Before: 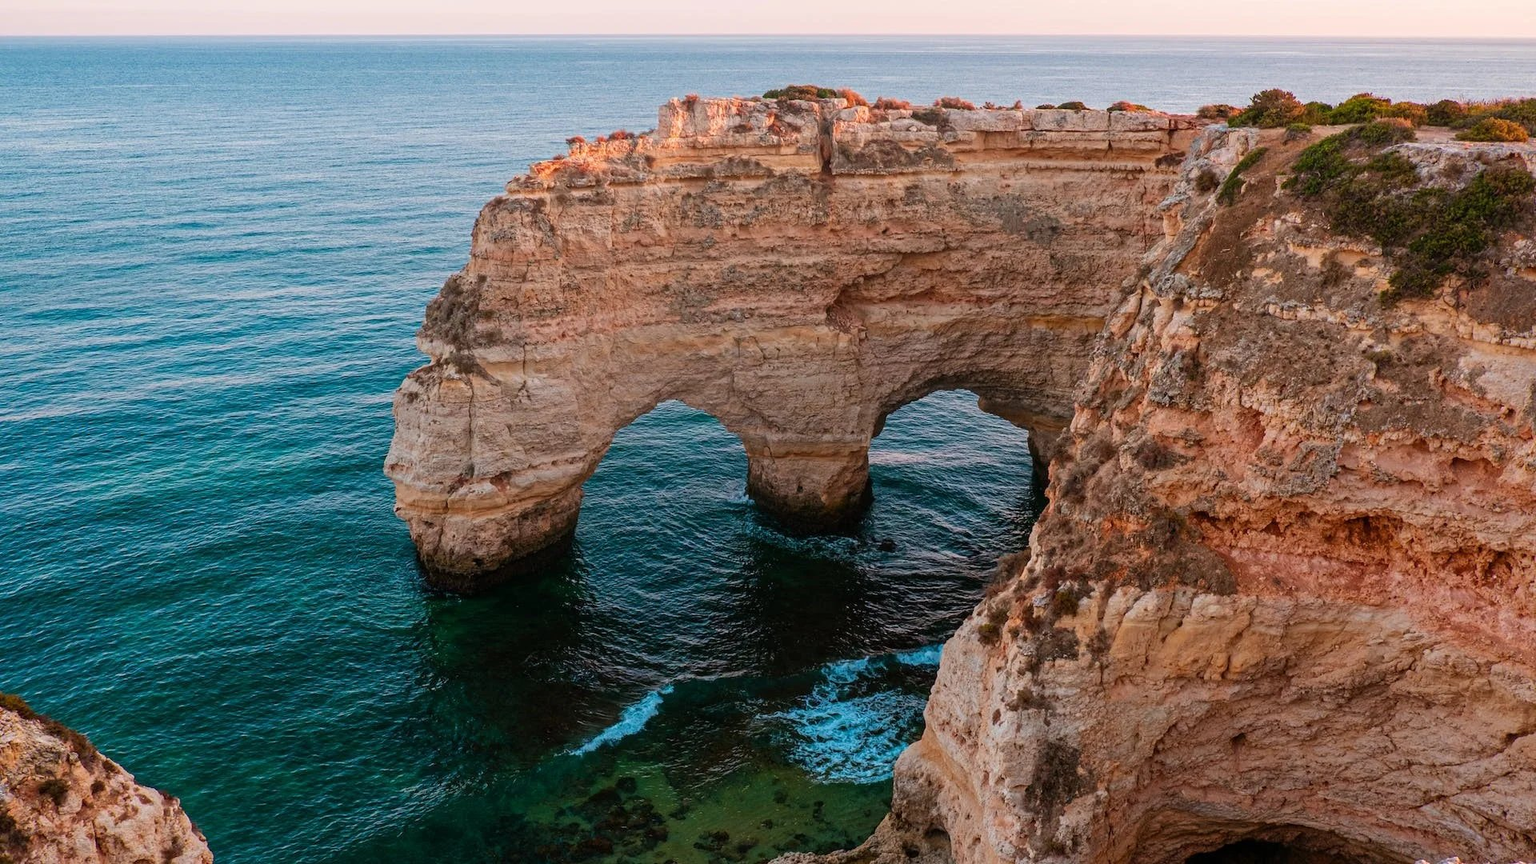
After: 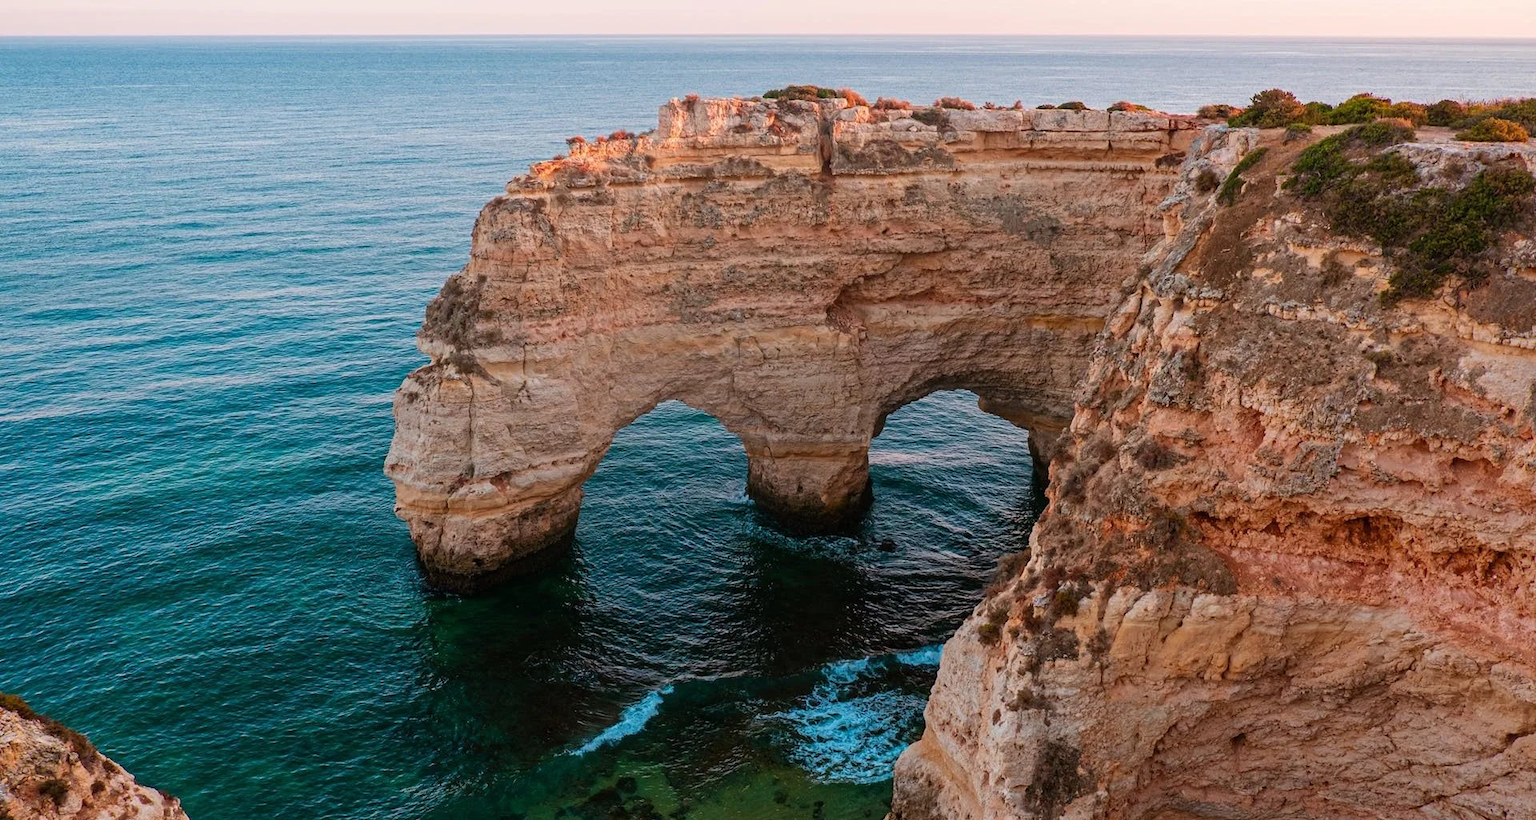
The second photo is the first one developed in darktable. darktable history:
crop and rotate: top 0.012%, bottom 5.051%
